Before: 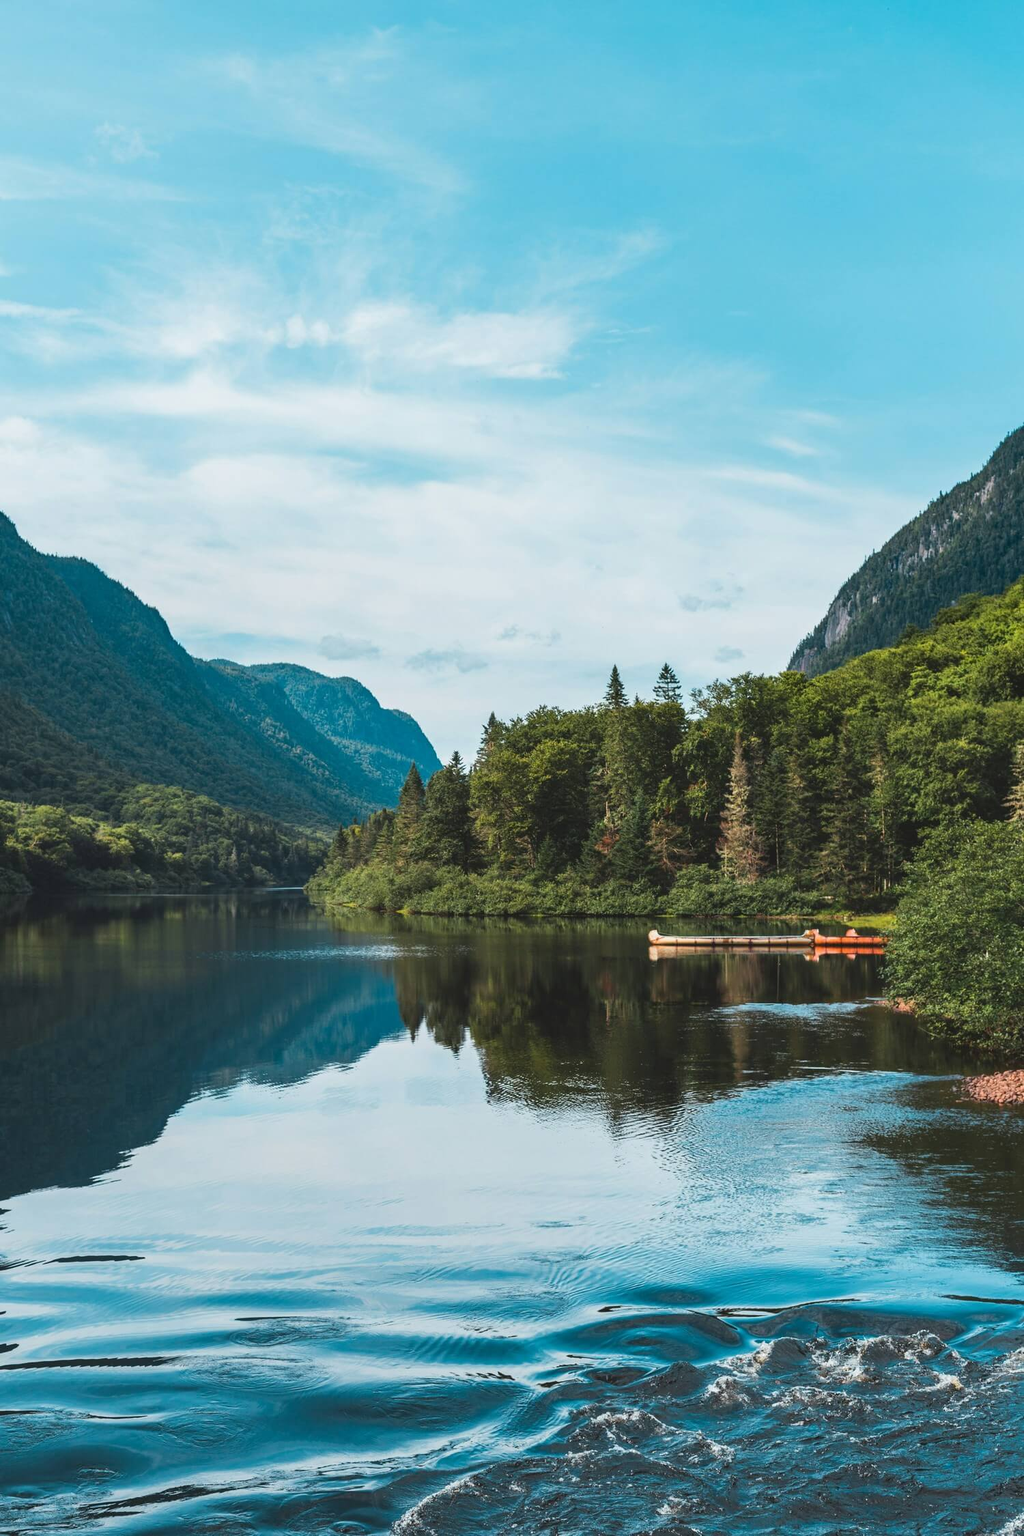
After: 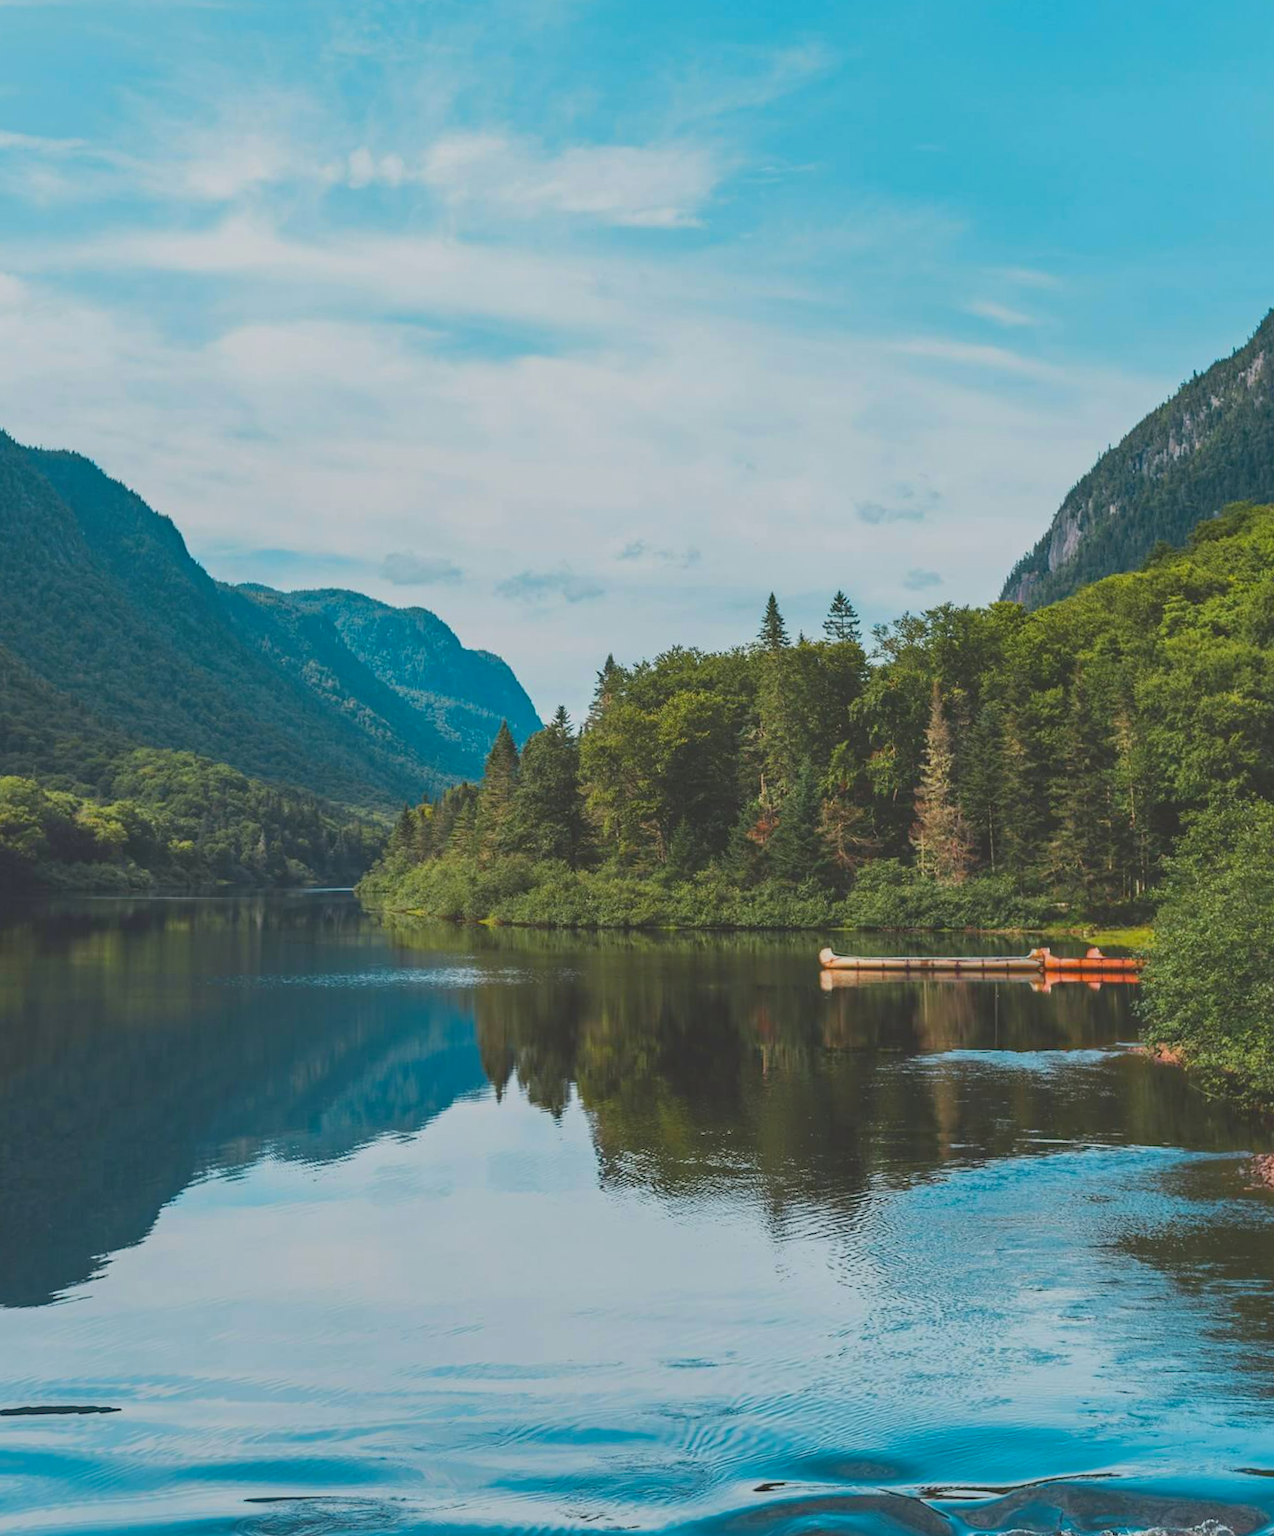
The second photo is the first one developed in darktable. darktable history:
rotate and perspective: rotation 0.215°, lens shift (vertical) -0.139, crop left 0.069, crop right 0.939, crop top 0.002, crop bottom 0.996
crop: top 11.038%, bottom 13.962%
haze removal: compatibility mode true, adaptive false
contrast brightness saturation: contrast -0.28
